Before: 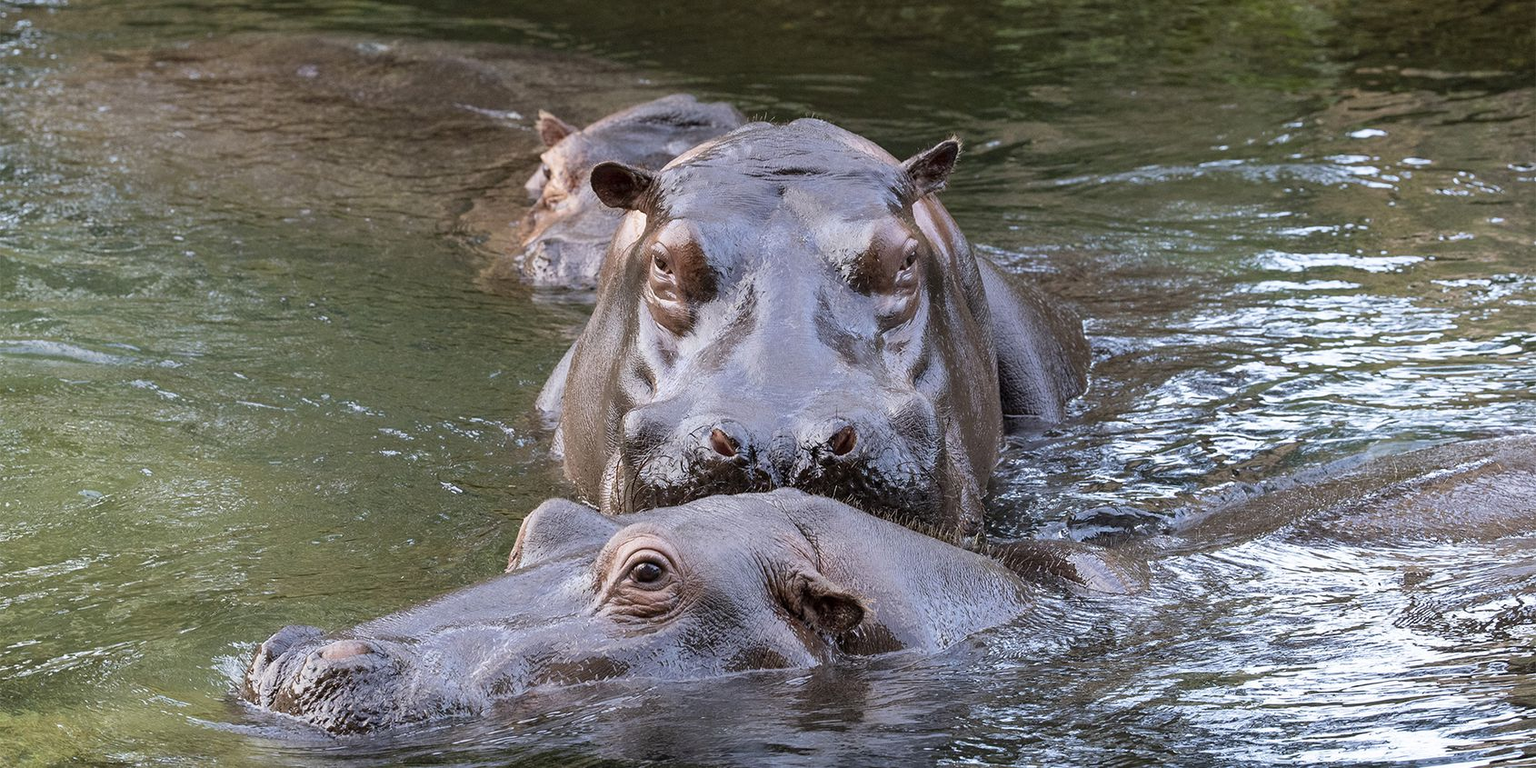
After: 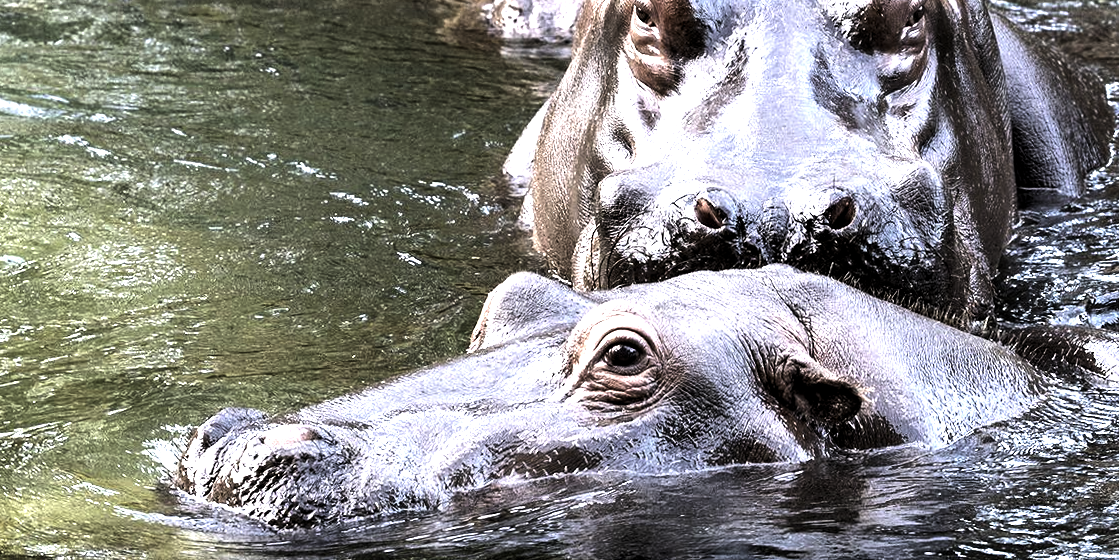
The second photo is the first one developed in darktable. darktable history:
levels: levels [0.044, 0.475, 0.791]
tone equalizer: -8 EV -0.75 EV, -7 EV -0.7 EV, -6 EV -0.6 EV, -5 EV -0.4 EV, -3 EV 0.4 EV, -2 EV 0.6 EV, -1 EV 0.7 EV, +0 EV 0.75 EV, edges refinement/feathering 500, mask exposure compensation -1.57 EV, preserve details no
crop and rotate: angle -0.82°, left 3.85%, top 31.828%, right 27.992%
